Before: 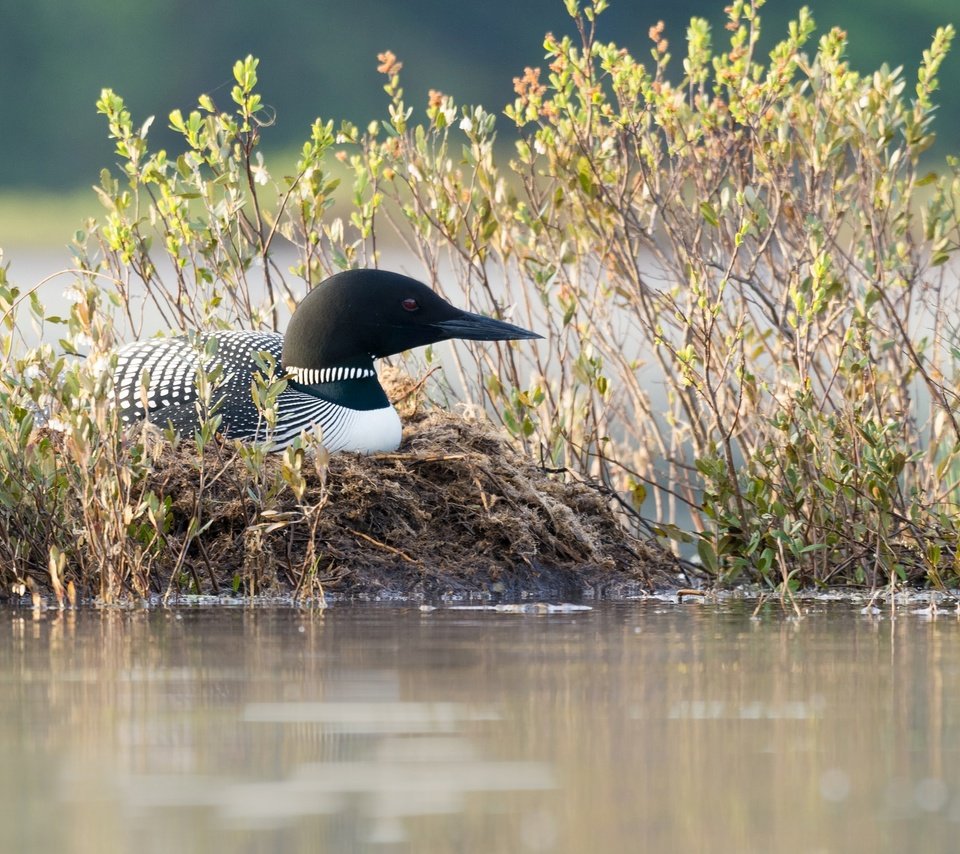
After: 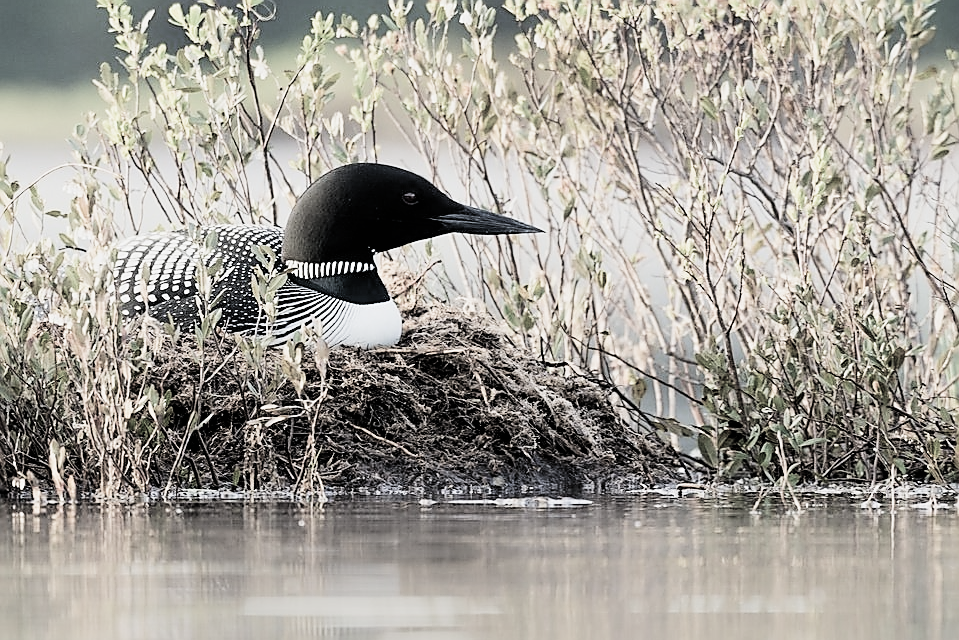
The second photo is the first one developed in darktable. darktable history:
crop and rotate: top 12.577%, bottom 12.457%
exposure: exposure 0.372 EV, compensate highlight preservation false
contrast brightness saturation: contrast 0.102, brightness 0.04, saturation 0.088
filmic rgb: black relative exposure -5.14 EV, white relative exposure 3.96 EV, hardness 2.88, contrast 1.298, highlights saturation mix -30.4%, color science v4 (2020)
sharpen: radius 1.391, amount 1.263, threshold 0.736
shadows and highlights: shadows 76.42, highlights -24.58, soften with gaussian
